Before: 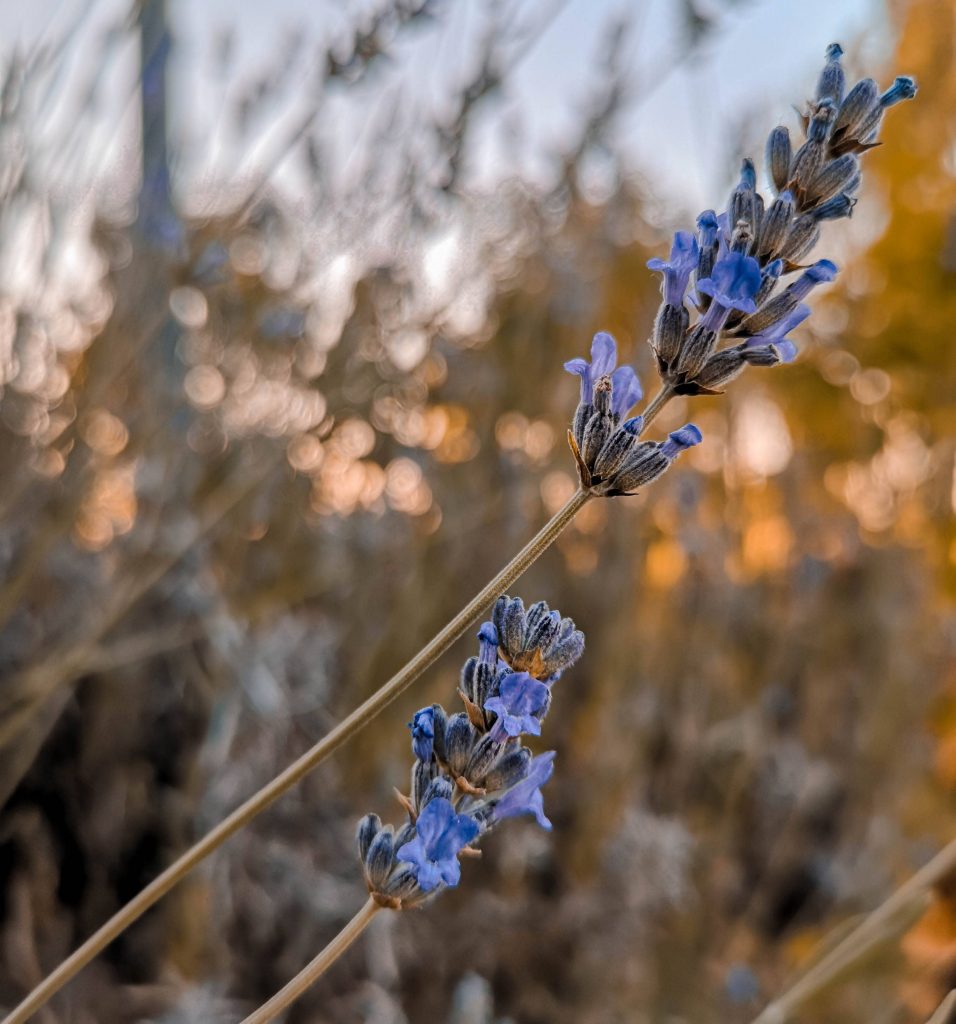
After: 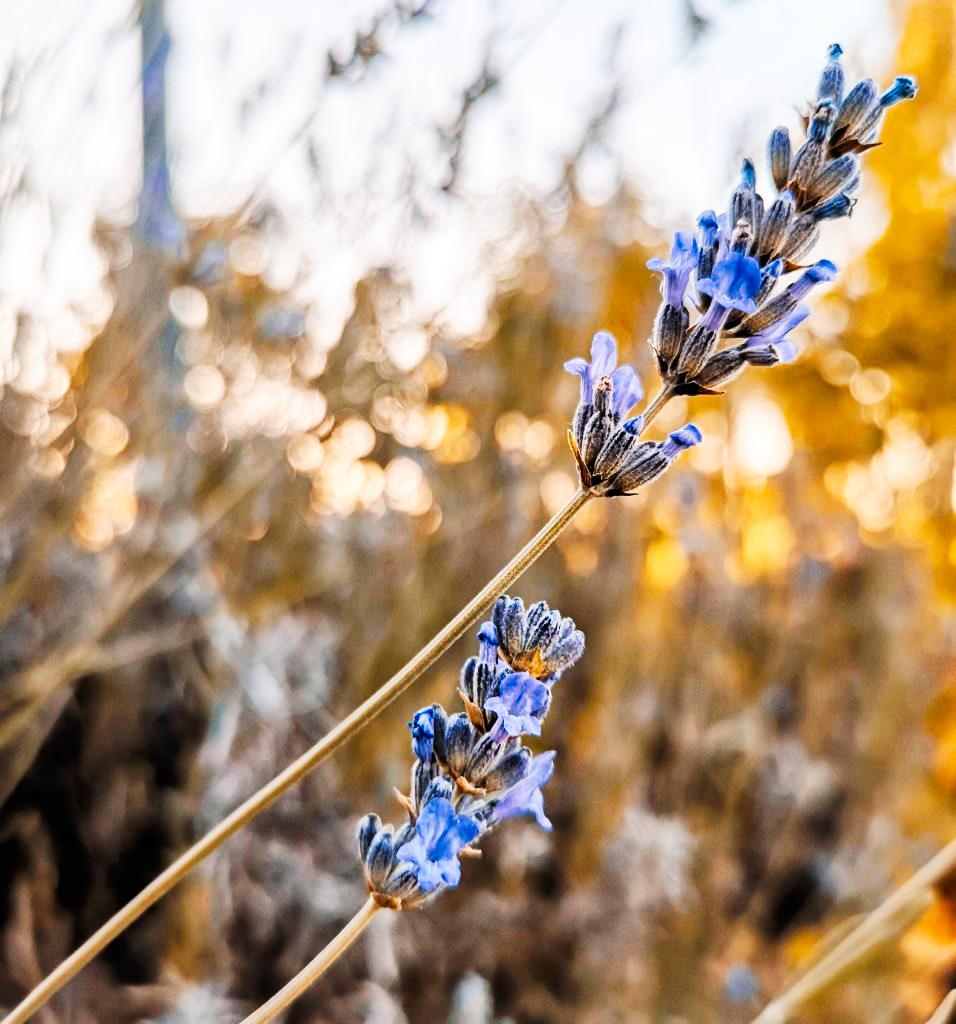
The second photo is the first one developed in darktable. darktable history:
base curve: curves: ch0 [(0, 0) (0.007, 0.004) (0.027, 0.03) (0.046, 0.07) (0.207, 0.54) (0.442, 0.872) (0.673, 0.972) (1, 1)], preserve colors none
exposure: compensate highlight preservation false
